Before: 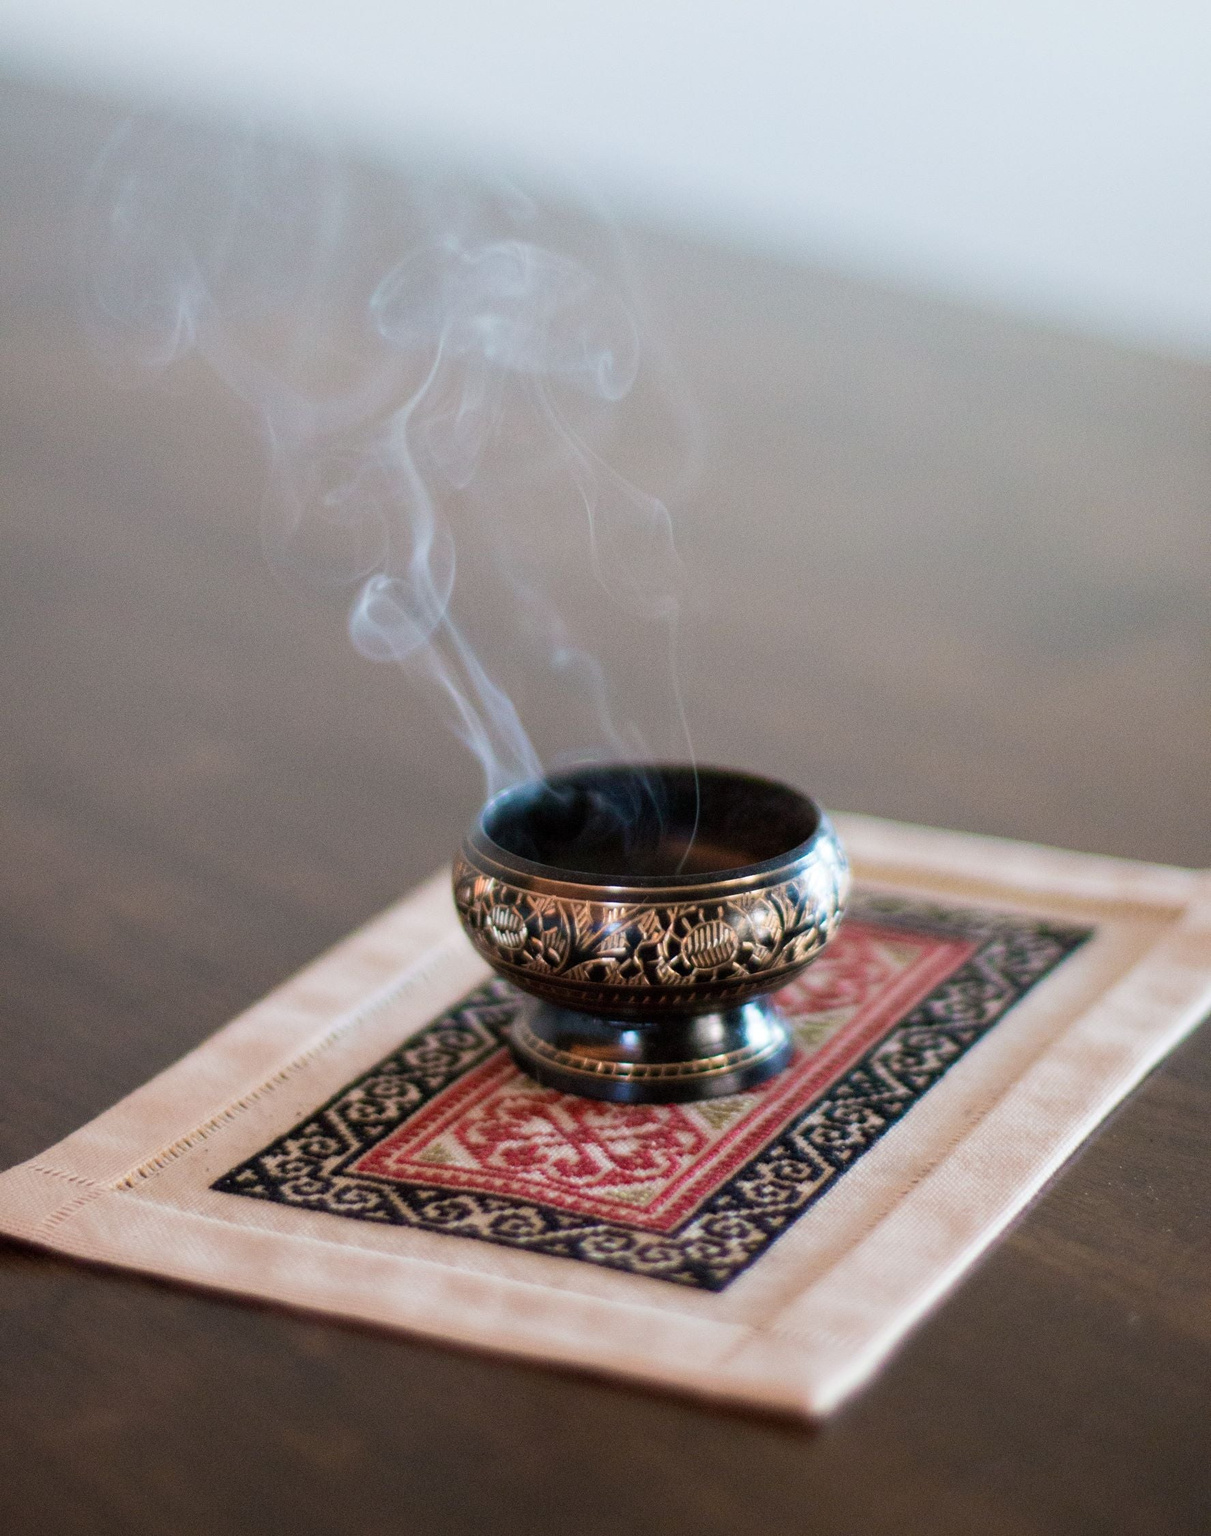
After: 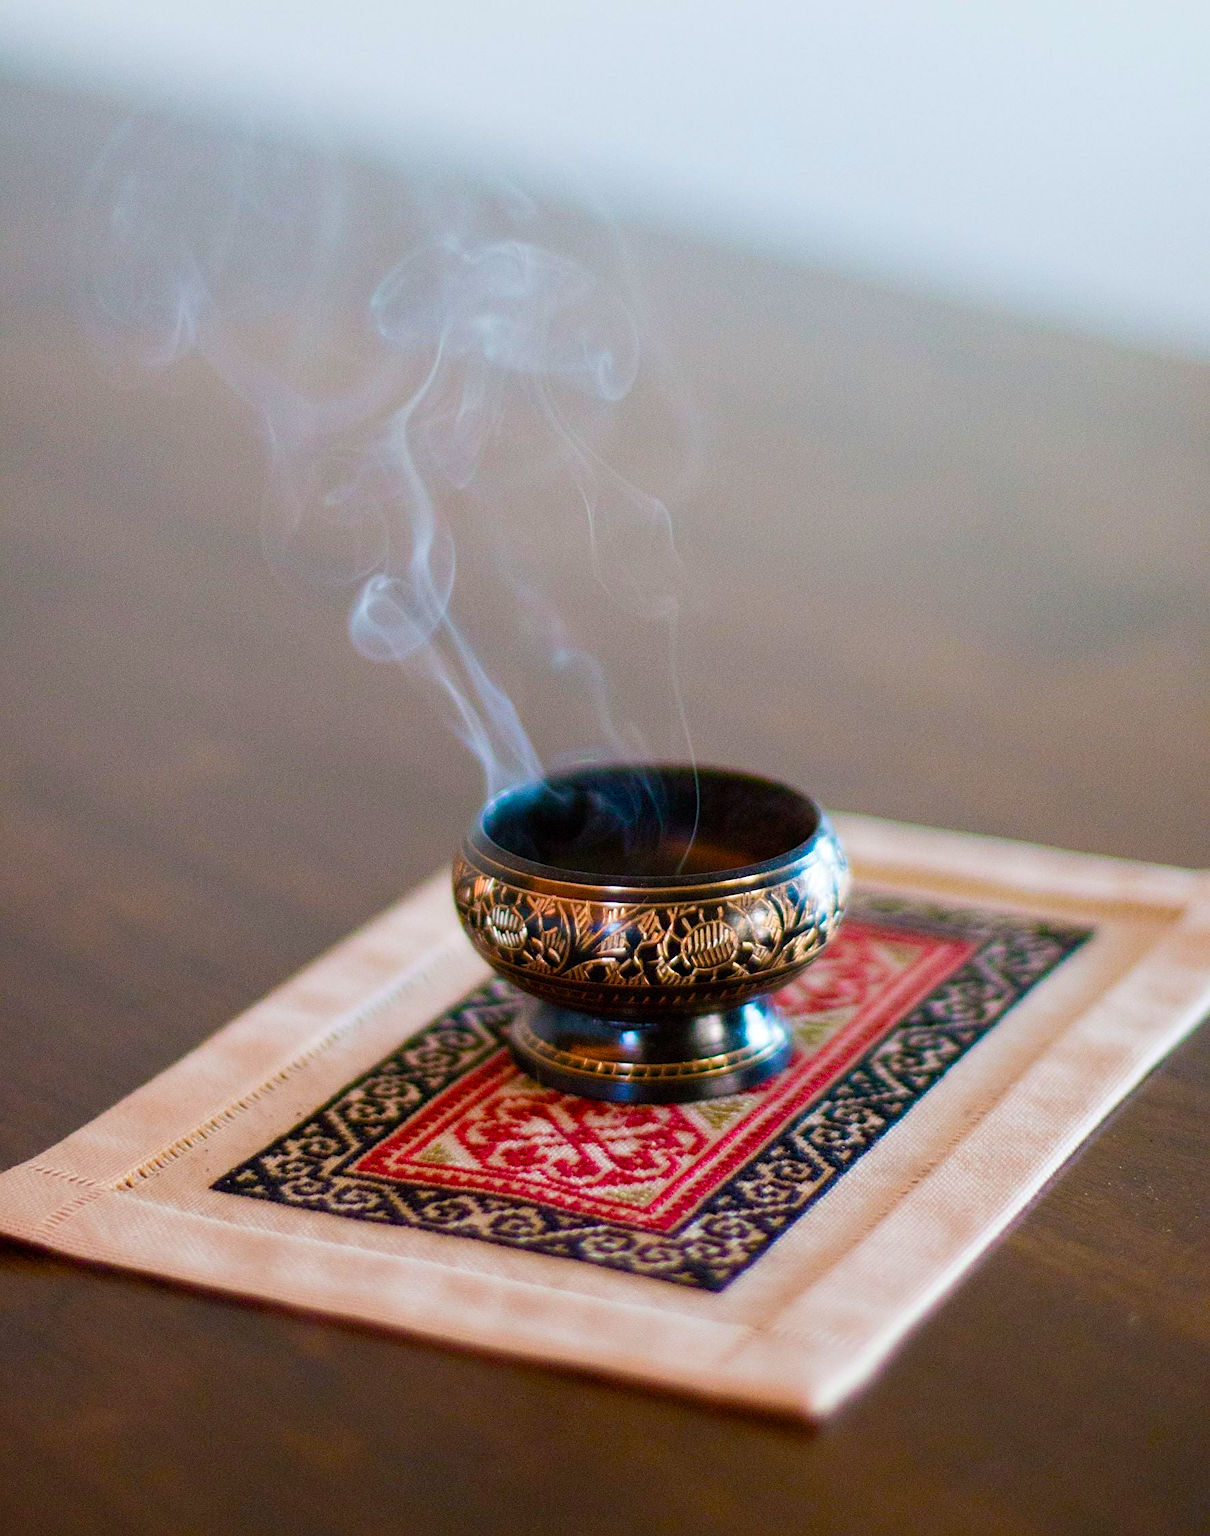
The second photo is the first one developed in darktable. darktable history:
contrast brightness saturation: saturation 0.104
sharpen: on, module defaults
color balance rgb: linear chroma grading › global chroma 14.544%, perceptual saturation grading › global saturation 20%, perceptual saturation grading › highlights -14.258%, perceptual saturation grading › shadows 49.991%, global vibrance 9.912%
